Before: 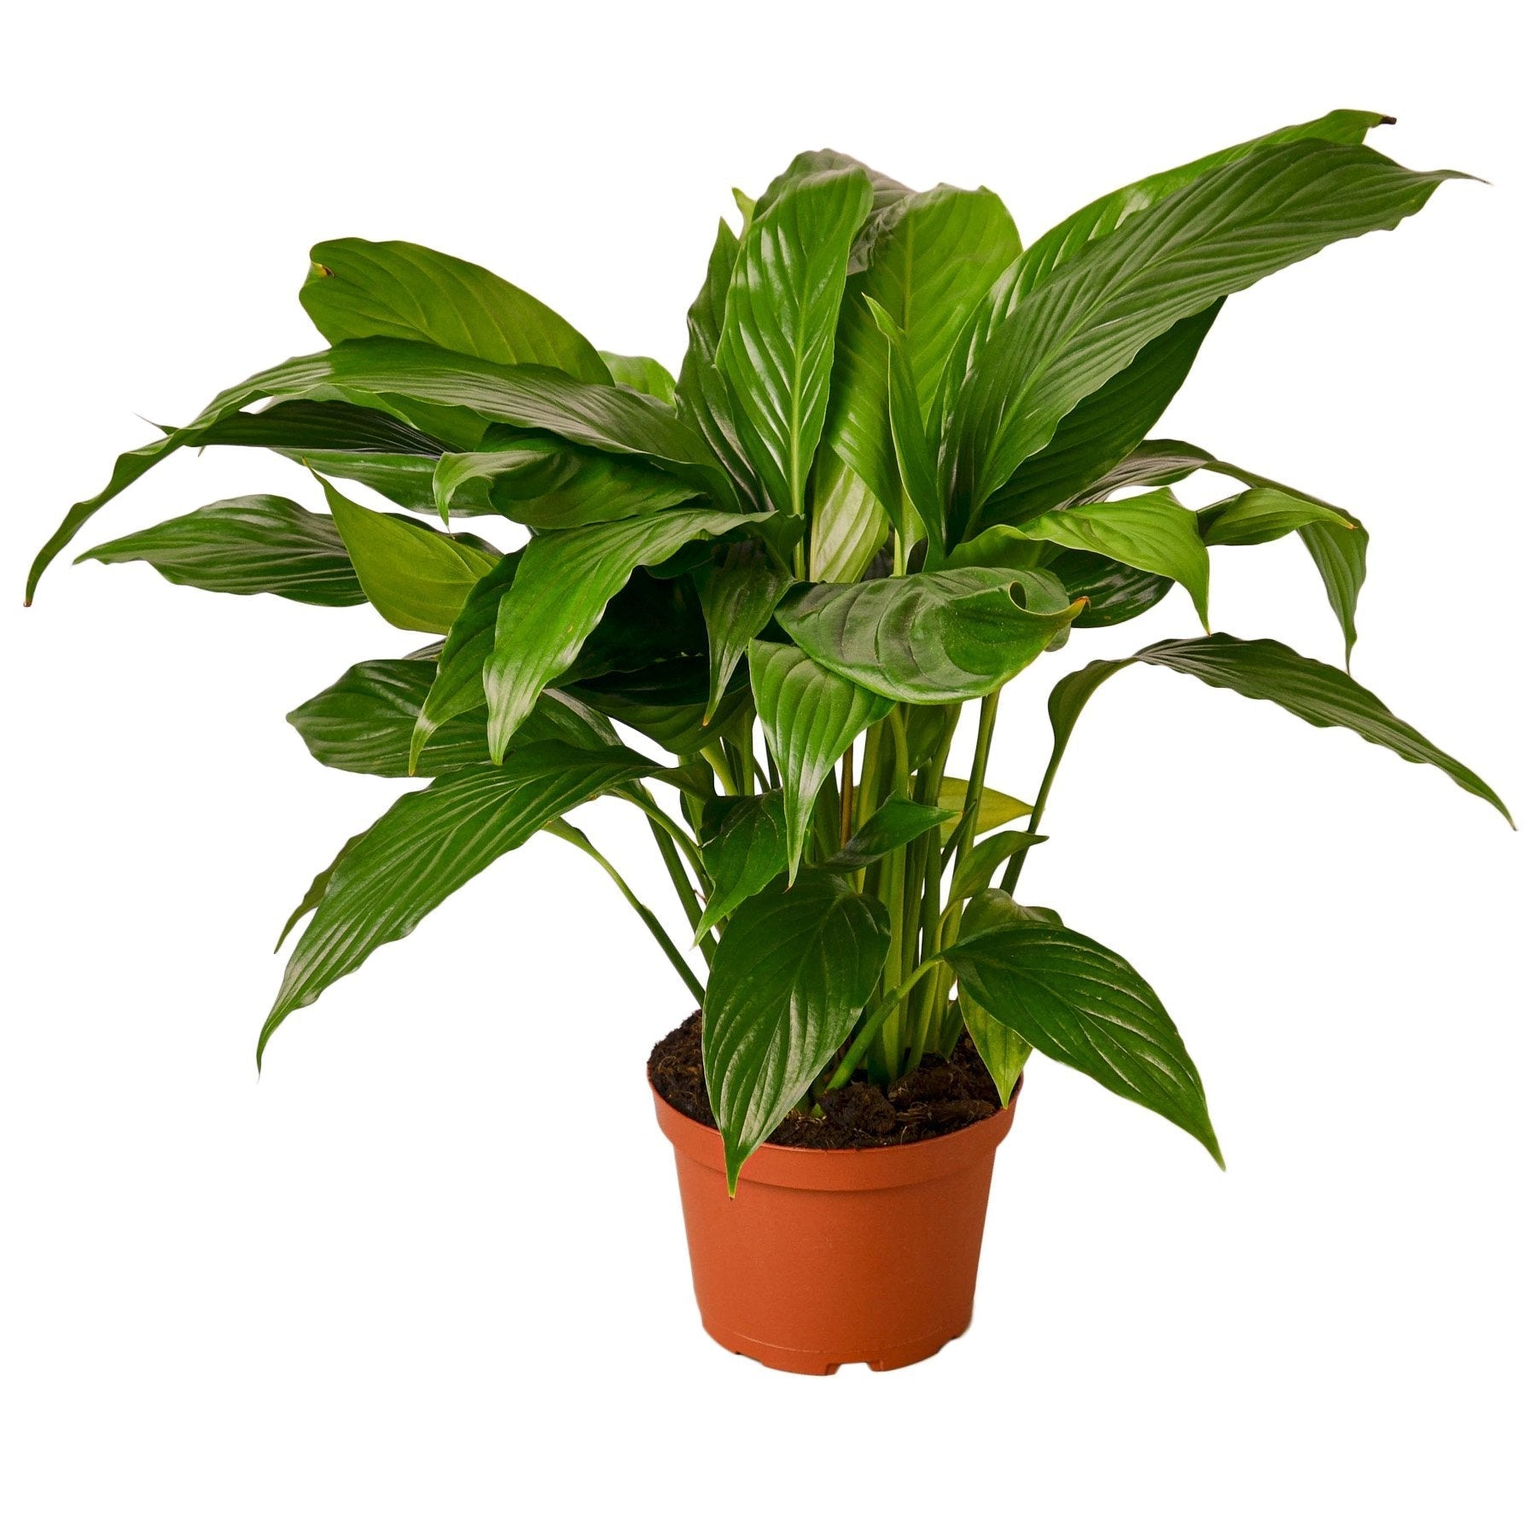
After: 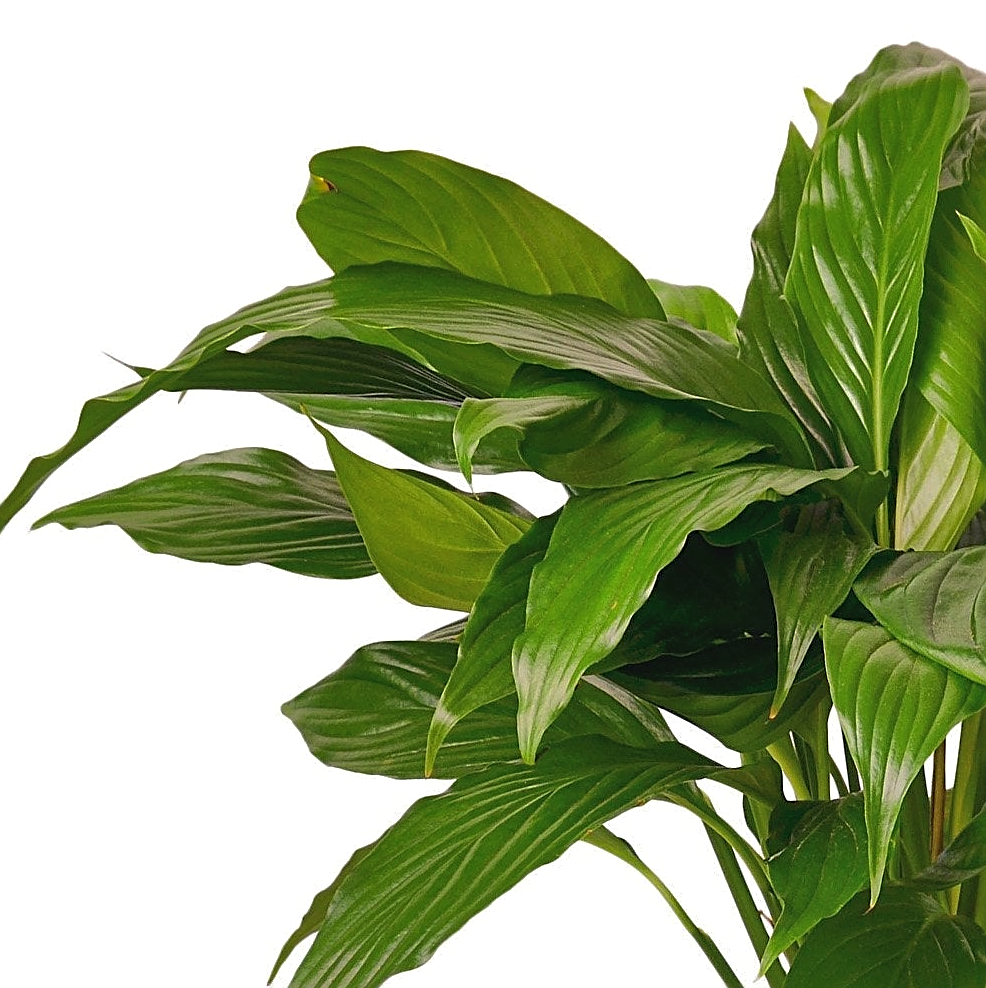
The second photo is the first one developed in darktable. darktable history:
crop and rotate: left 3.021%, top 7.374%, right 42.164%, bottom 37.734%
sharpen: amount 0.593
shadows and highlights: on, module defaults
exposure: black level correction -0.003, exposure 0.036 EV, compensate exposure bias true, compensate highlight preservation false
